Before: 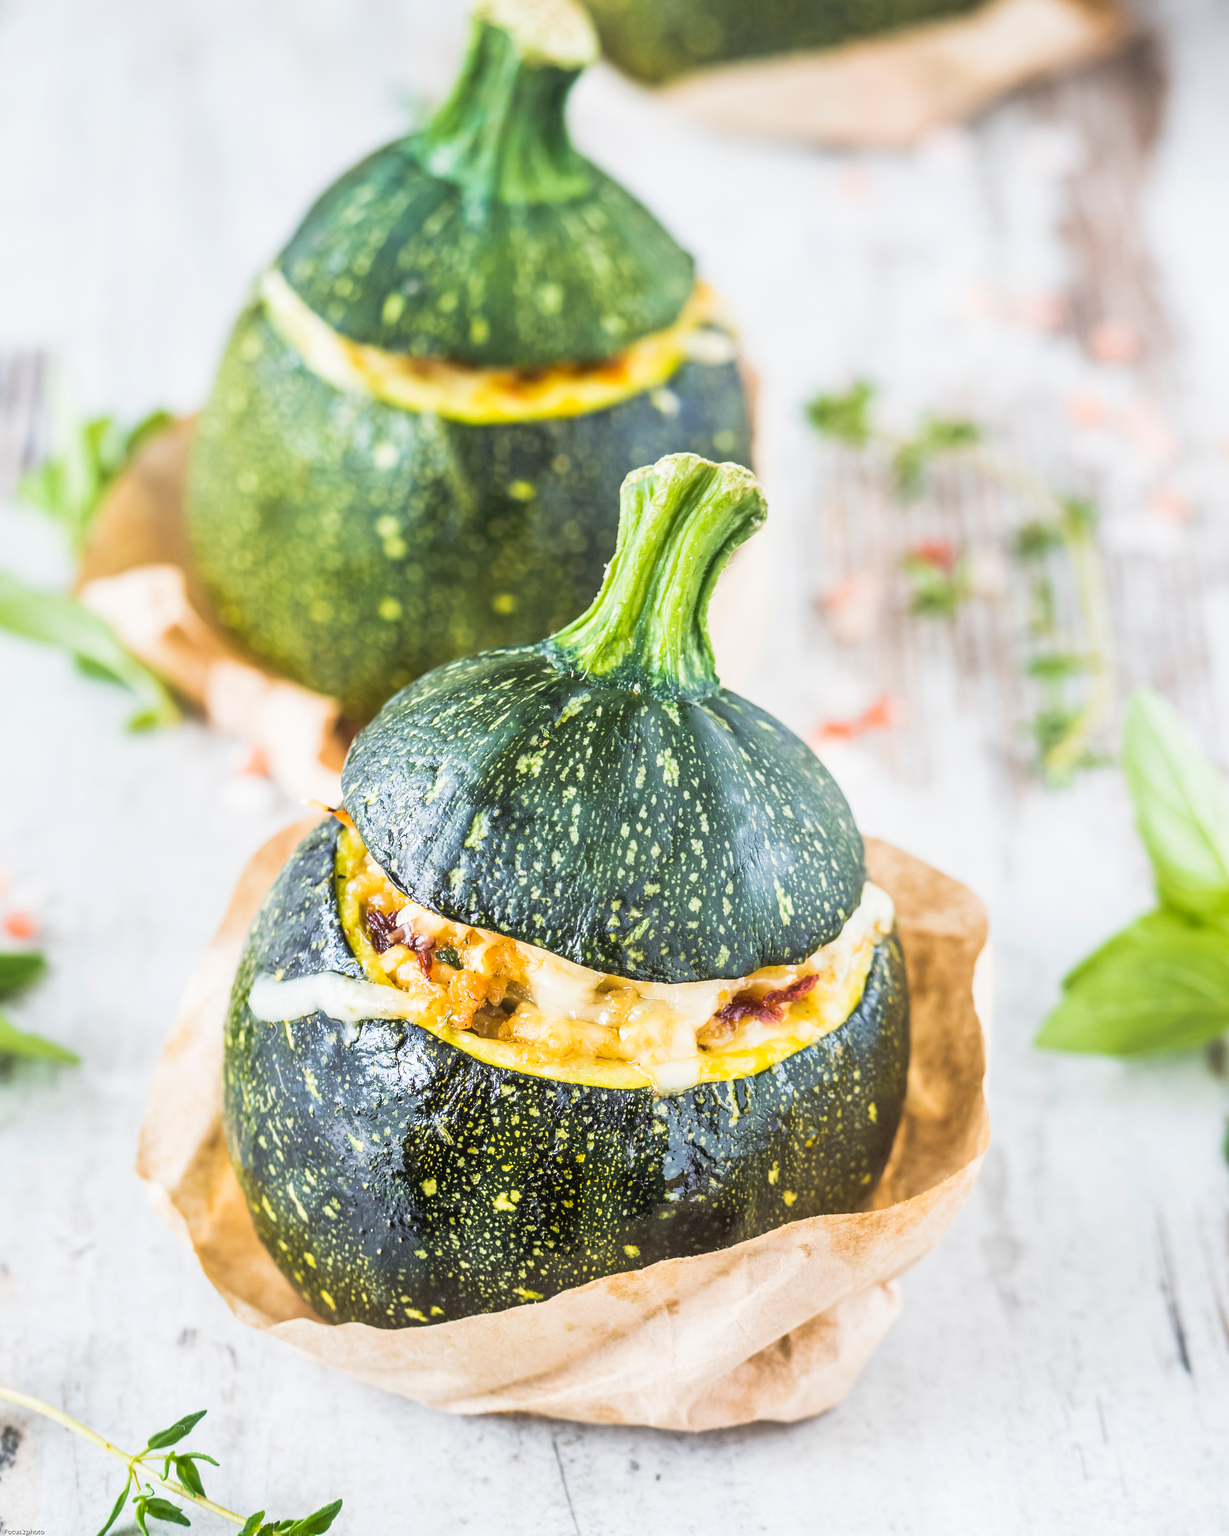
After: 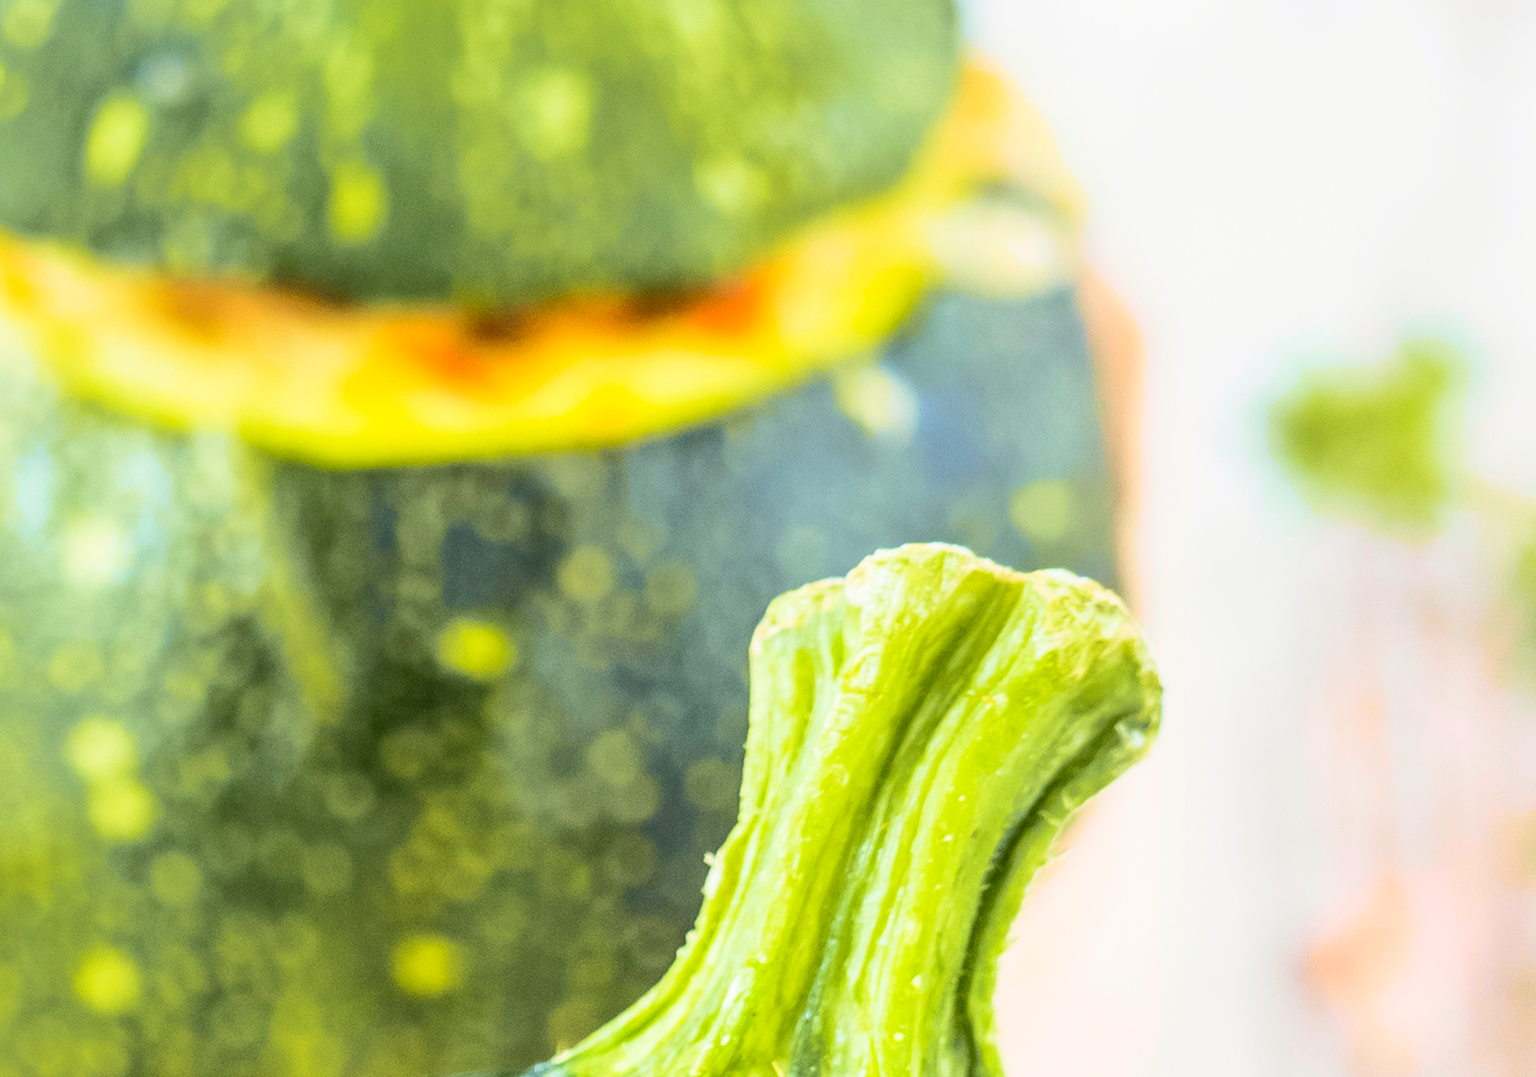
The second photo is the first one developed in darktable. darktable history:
tone curve: curves: ch0 [(0, 0) (0.131, 0.135) (0.288, 0.372) (0.451, 0.608) (0.612, 0.739) (0.736, 0.832) (1, 1)]; ch1 [(0, 0) (0.392, 0.398) (0.487, 0.471) (0.496, 0.493) (0.519, 0.531) (0.557, 0.591) (0.581, 0.639) (0.622, 0.711) (1, 1)]; ch2 [(0, 0) (0.388, 0.344) (0.438, 0.425) (0.476, 0.482) (0.502, 0.508) (0.524, 0.531) (0.538, 0.58) (0.58, 0.621) (0.613, 0.679) (0.655, 0.738) (1, 1)], color space Lab, independent channels, preserve colors none
crop: left 28.64%, top 16.832%, right 26.637%, bottom 58.055%
